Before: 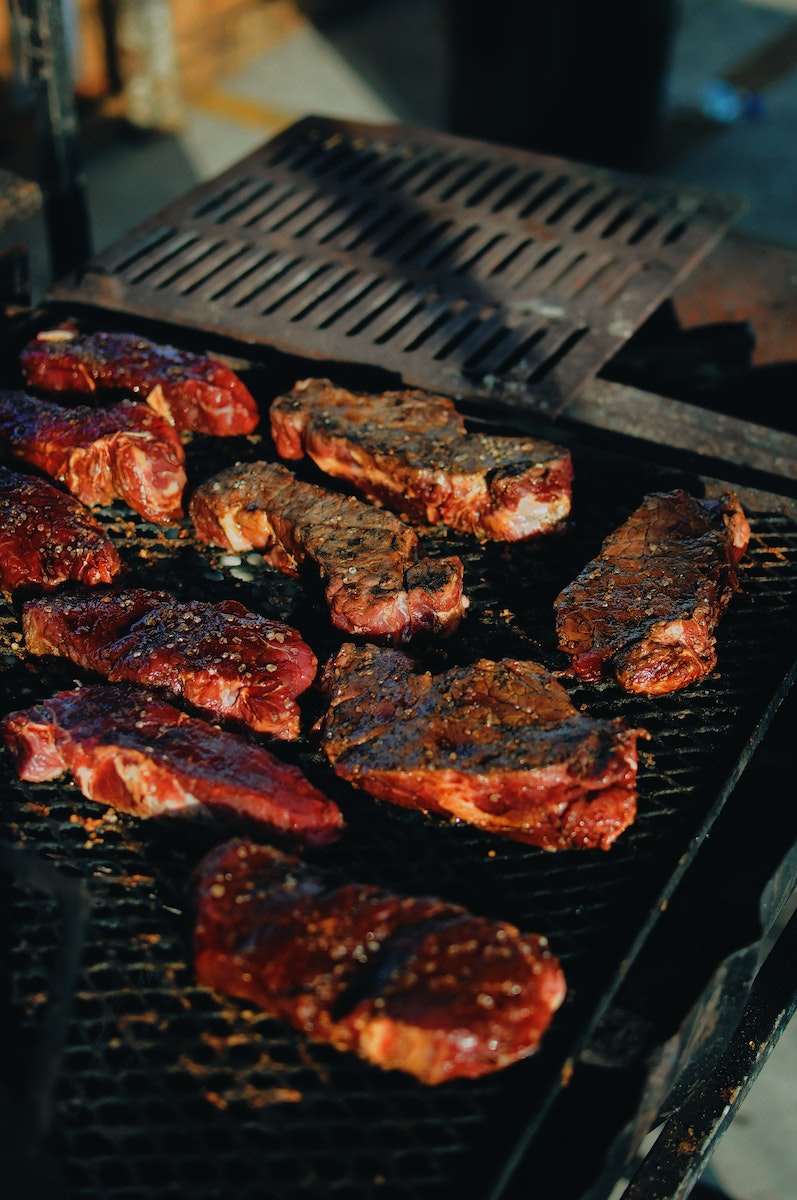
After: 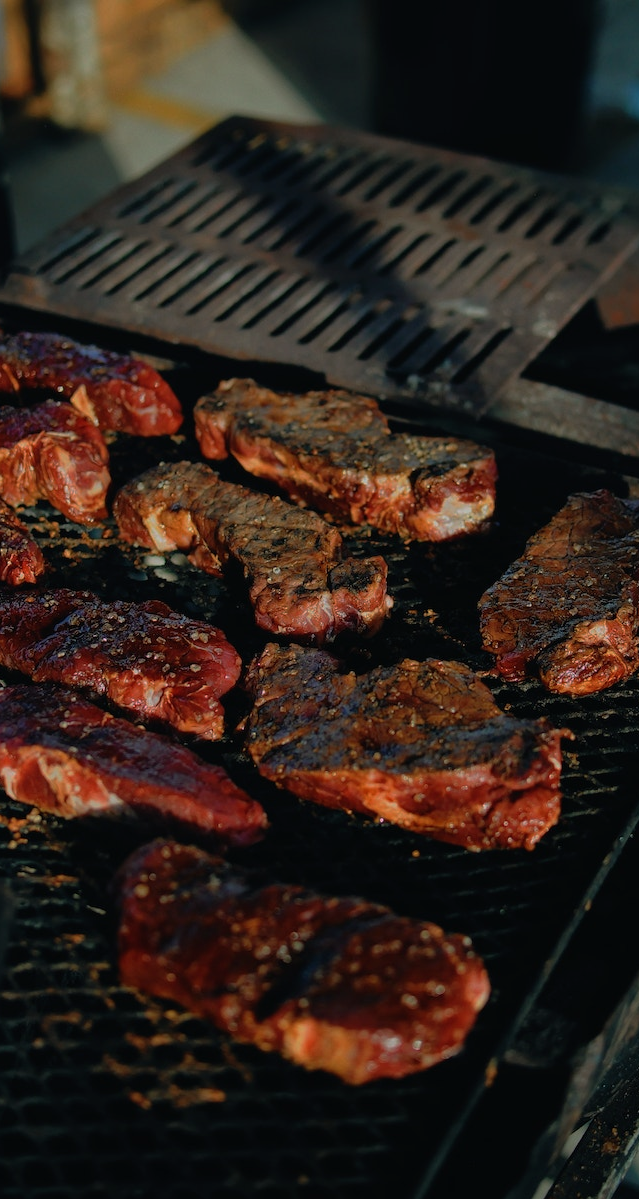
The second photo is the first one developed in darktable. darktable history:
crop and rotate: left 9.597%, right 10.195%
base curve: curves: ch0 [(0, 0) (0.595, 0.418) (1, 1)], preserve colors none
